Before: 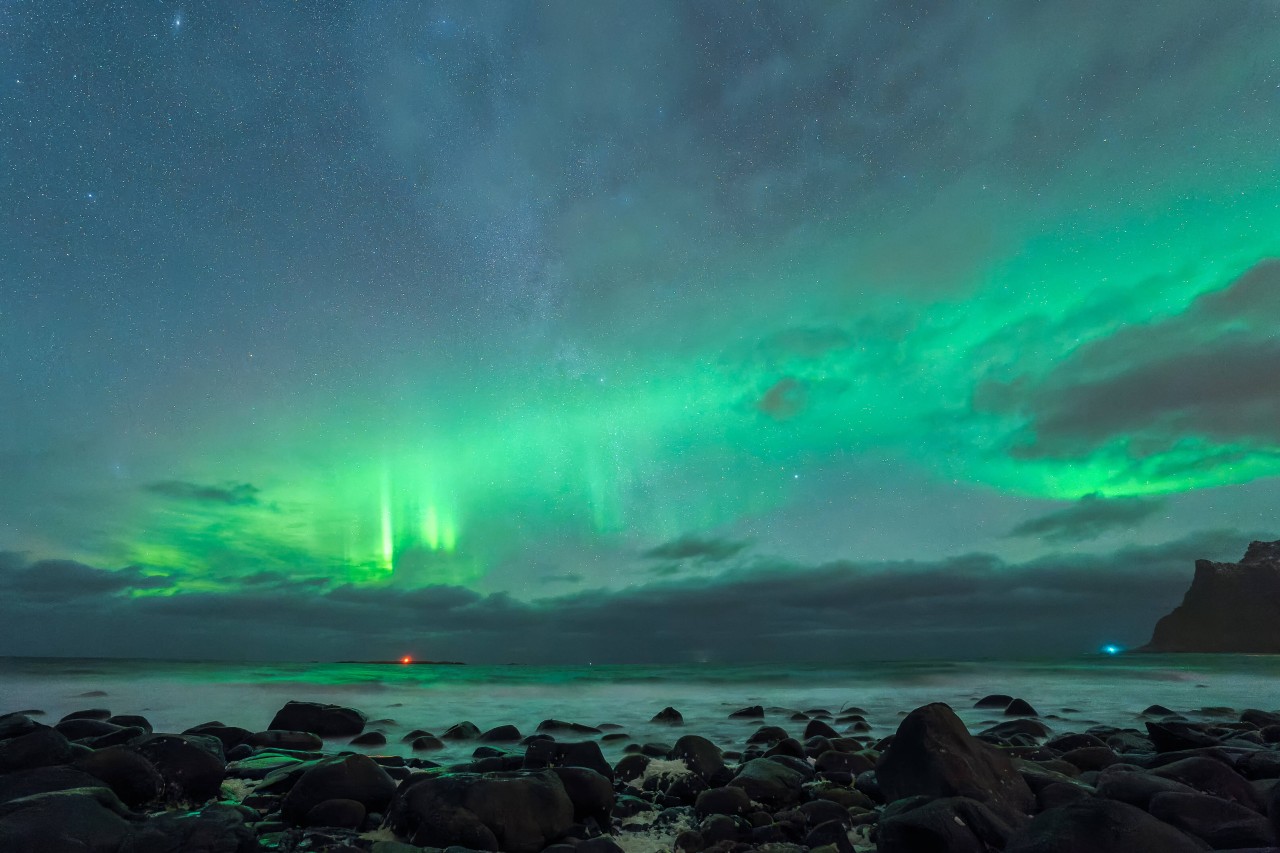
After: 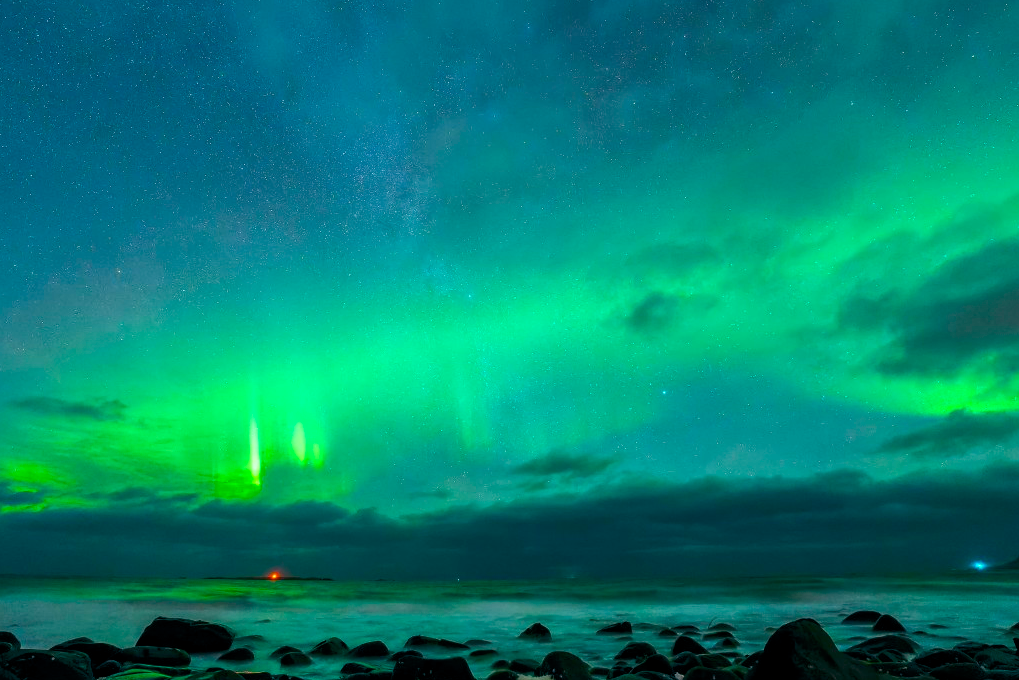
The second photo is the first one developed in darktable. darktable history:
crop and rotate: left 10.387%, top 9.889%, right 9.947%, bottom 10.284%
color balance rgb: global offset › luminance -0.348%, global offset › chroma 0.107%, global offset › hue 163.61°, linear chroma grading › global chroma 15.46%, perceptual saturation grading › global saturation 28.53%, perceptual saturation grading › mid-tones 12.5%, perceptual saturation grading › shadows 11.127%
contrast brightness saturation: contrast 0.143
